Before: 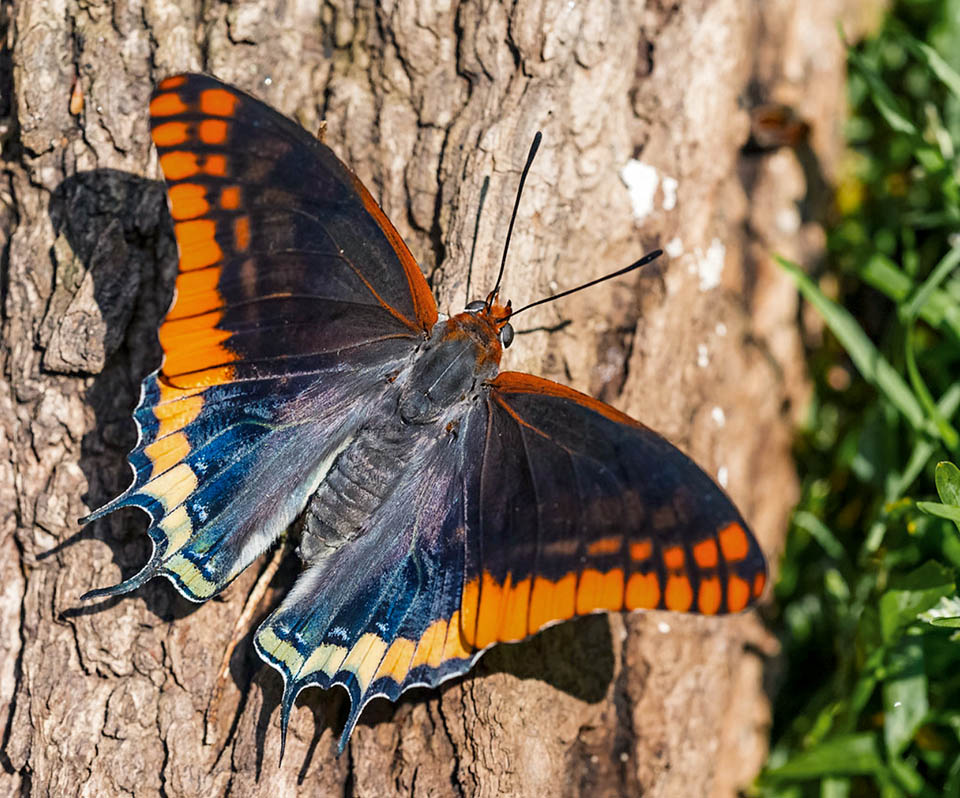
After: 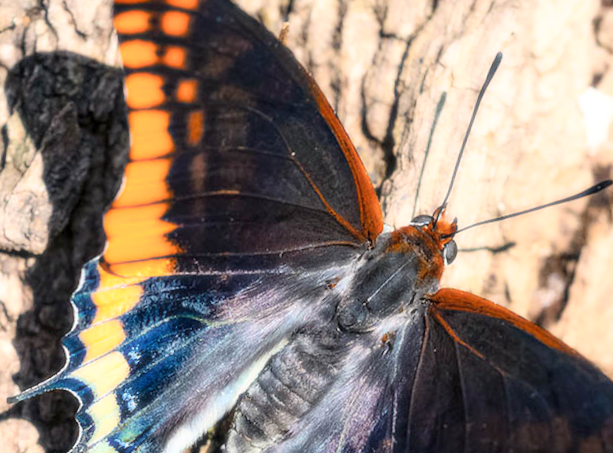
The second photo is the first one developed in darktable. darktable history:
bloom: size 0%, threshold 54.82%, strength 8.31%
crop and rotate: angle -4.99°, left 2.122%, top 6.945%, right 27.566%, bottom 30.519%
